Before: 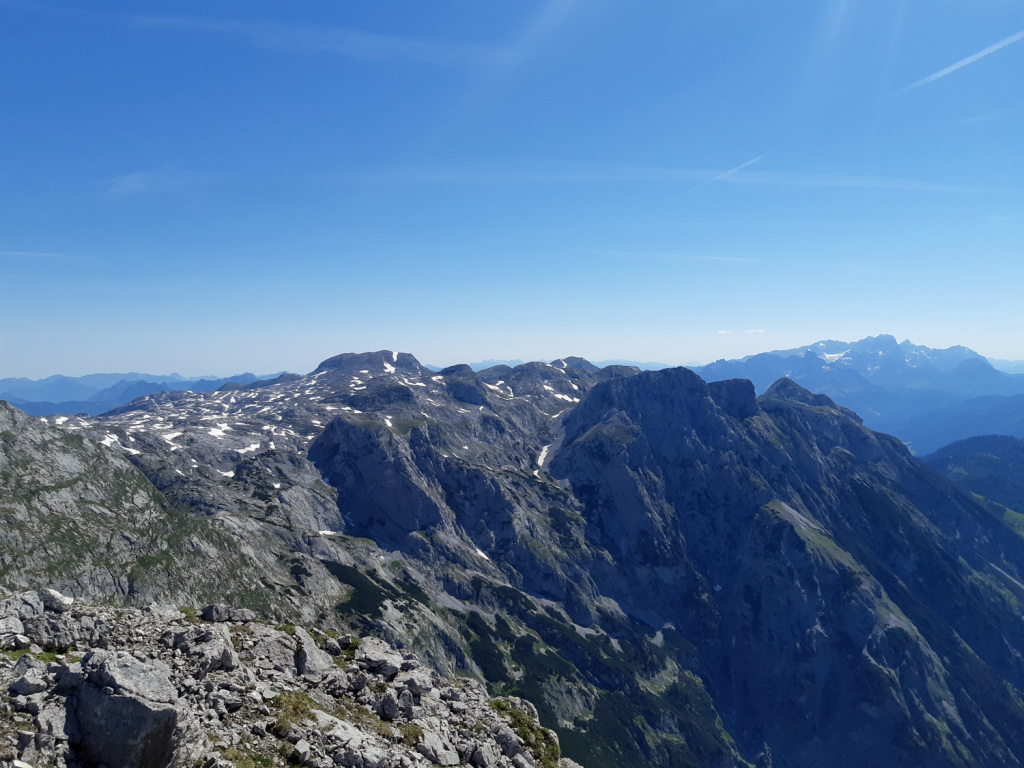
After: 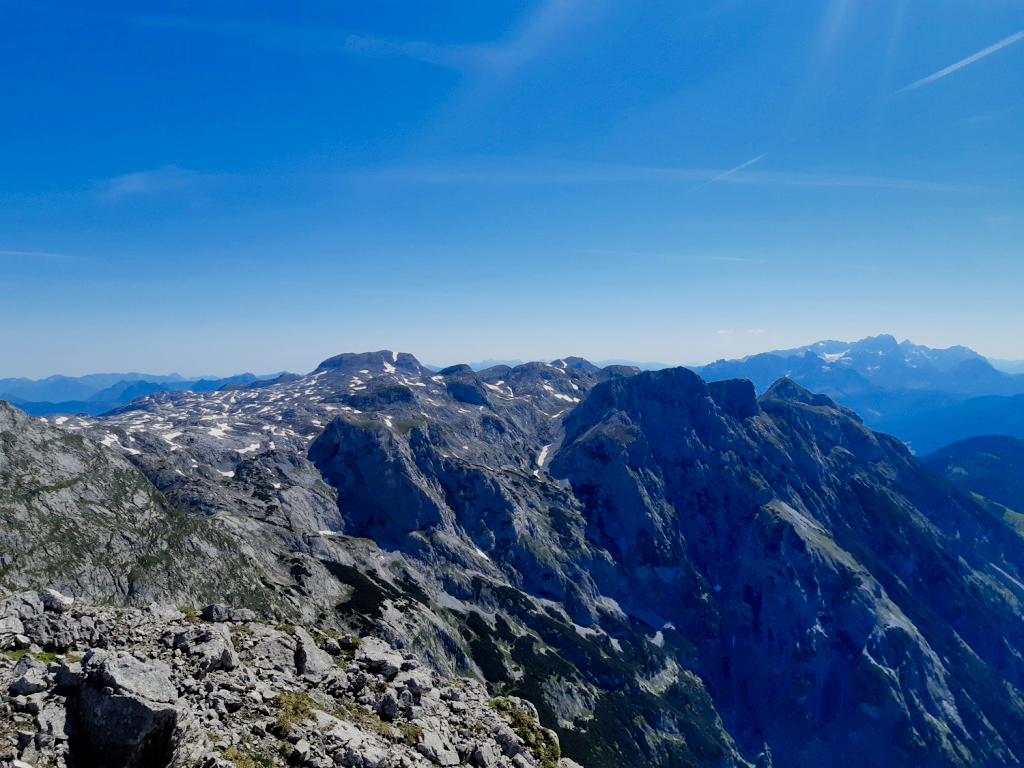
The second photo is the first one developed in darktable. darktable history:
filmic rgb: black relative exposure -7.75 EV, white relative exposure 4.4 EV, threshold 3 EV, target black luminance 0%, hardness 3.76, latitude 50.51%, contrast 1.074, highlights saturation mix 10%, shadows ↔ highlights balance -0.22%, color science v4 (2020), enable highlight reconstruction true
shadows and highlights: radius 108.52, shadows 40.68, highlights -72.88, low approximation 0.01, soften with gaussian
